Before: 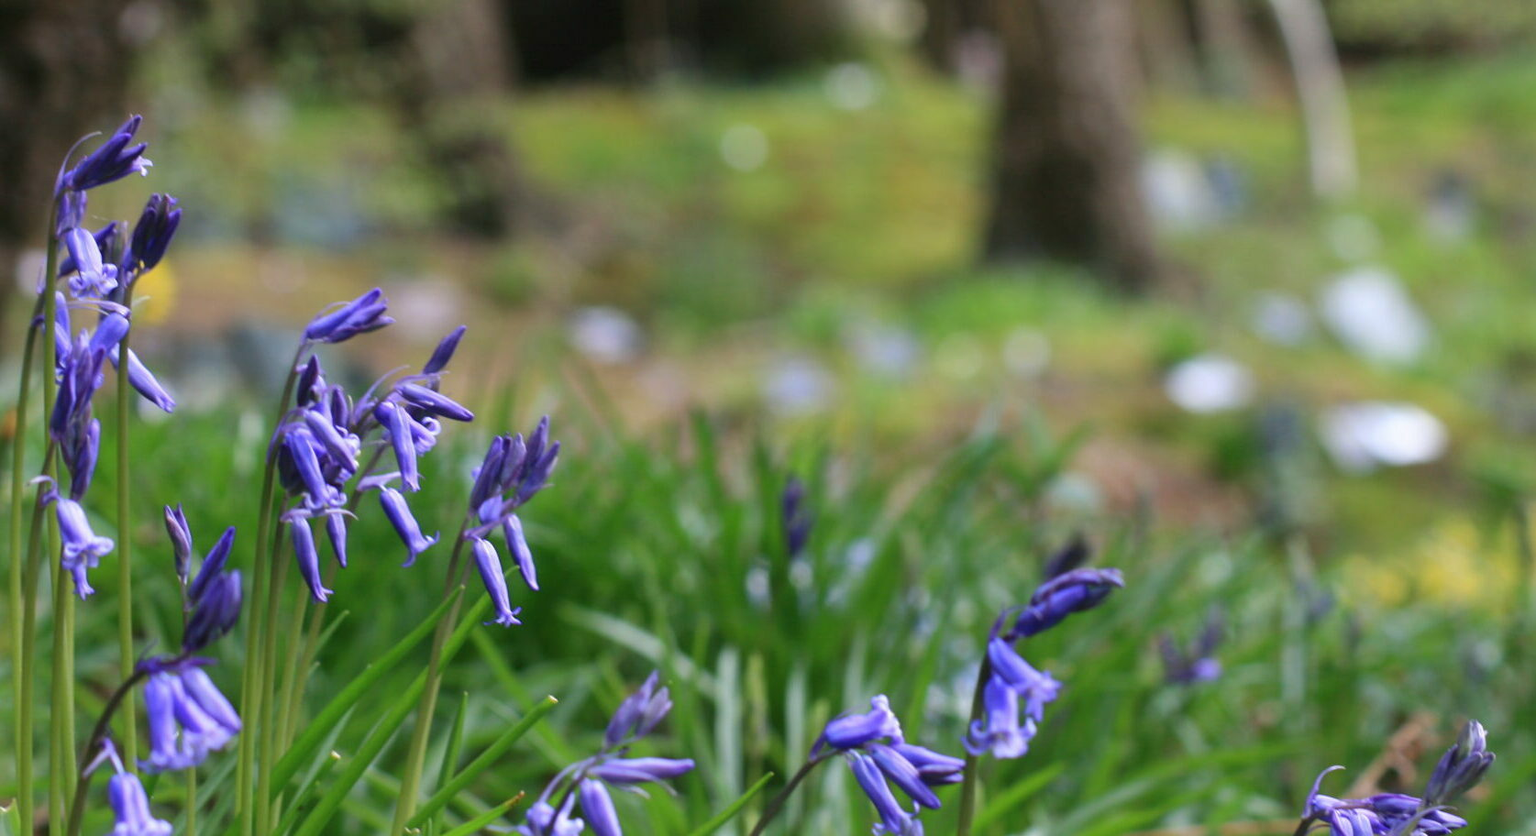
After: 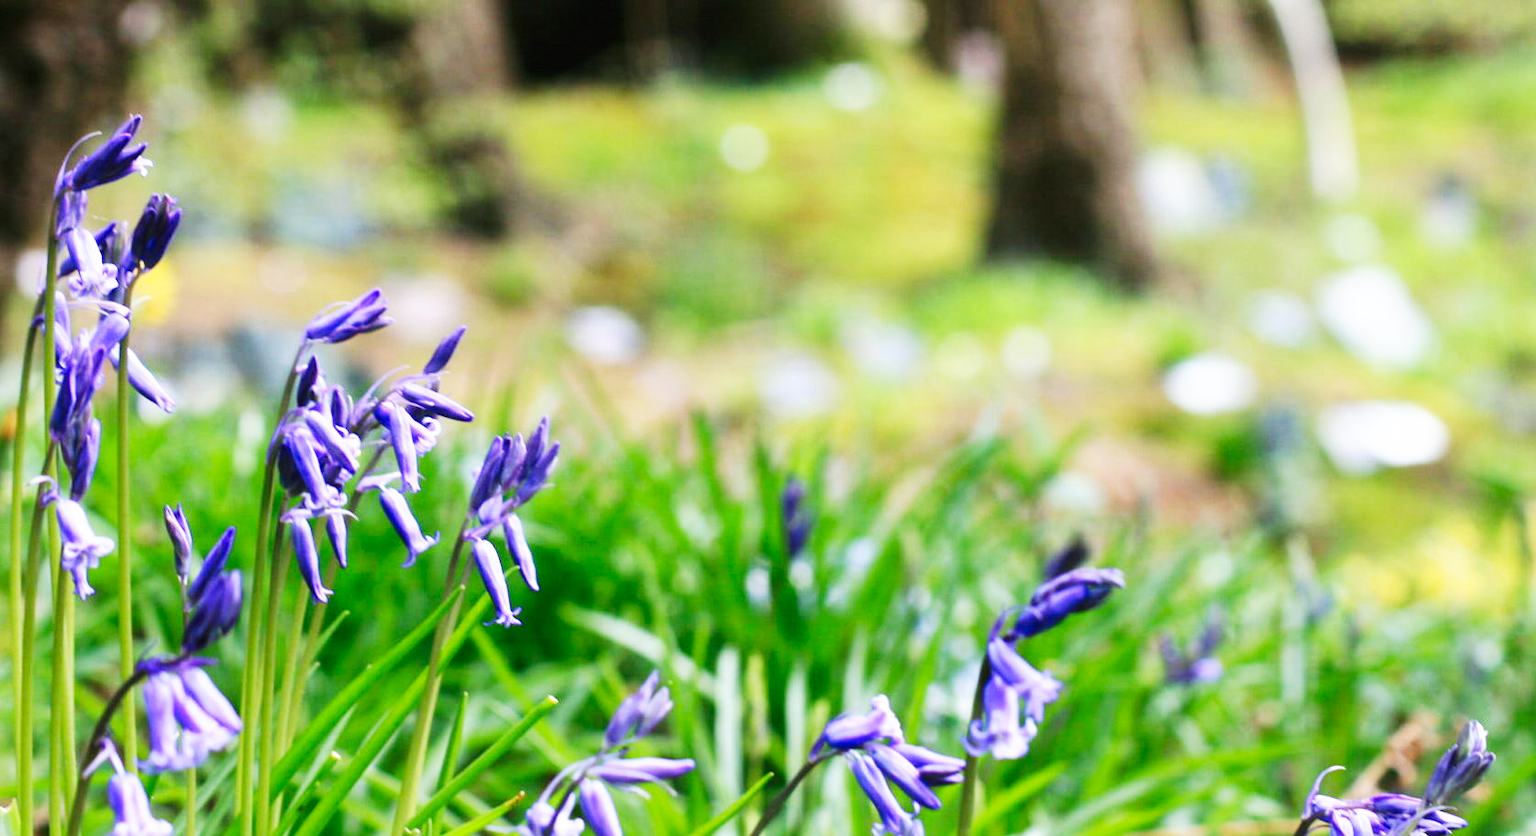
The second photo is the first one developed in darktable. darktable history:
base curve: curves: ch0 [(0, 0) (0.007, 0.004) (0.027, 0.03) (0.046, 0.07) (0.207, 0.54) (0.442, 0.872) (0.673, 0.972) (1, 1)], preserve colors none
rotate and perspective: crop left 0, crop top 0
